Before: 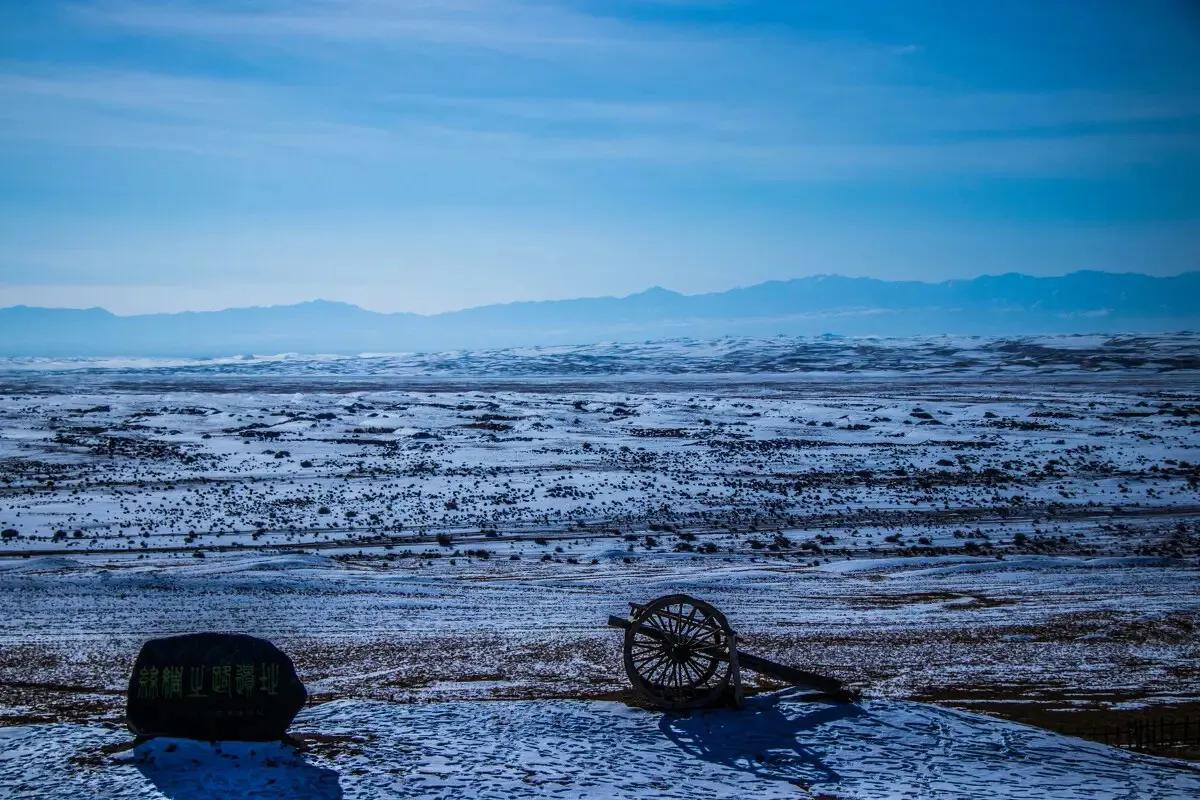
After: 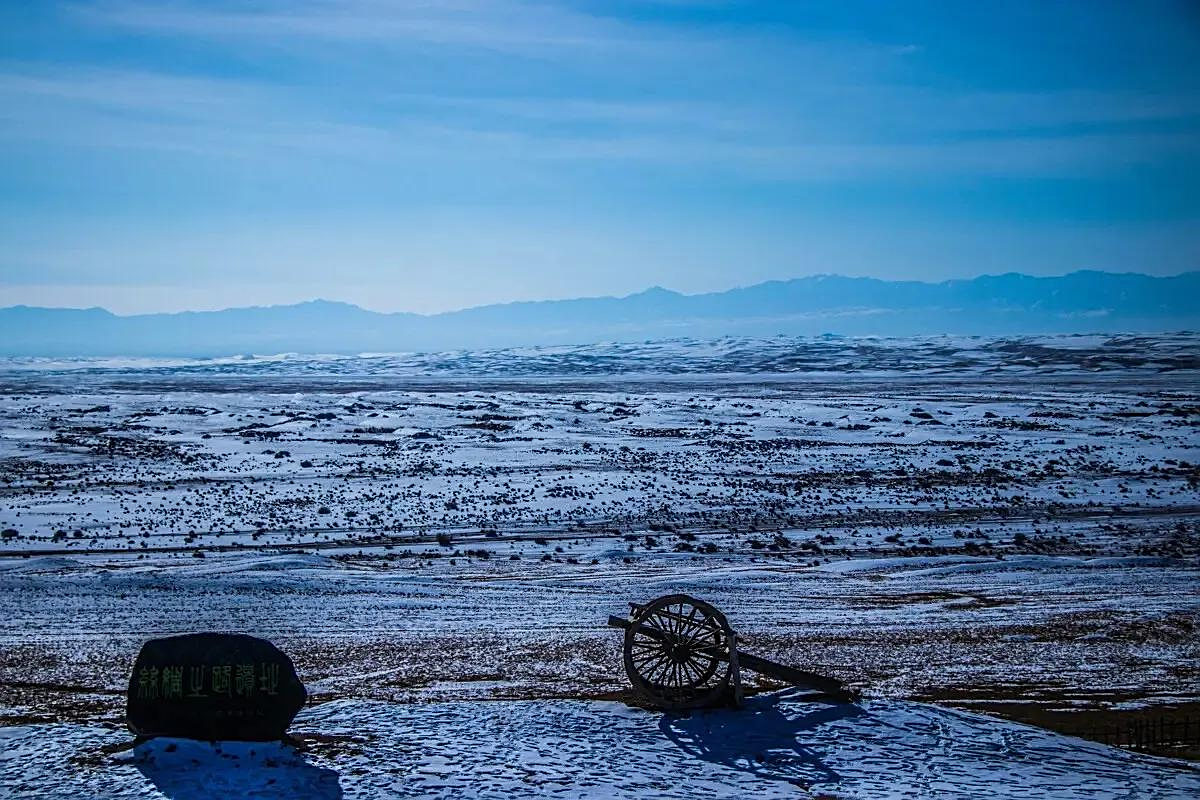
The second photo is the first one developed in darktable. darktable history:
contrast equalizer: octaves 7, y [[0.5, 0.5, 0.472, 0.5, 0.5, 0.5], [0.5 ×6], [0.5 ×6], [0 ×6], [0 ×6]]
sharpen: on, module defaults
